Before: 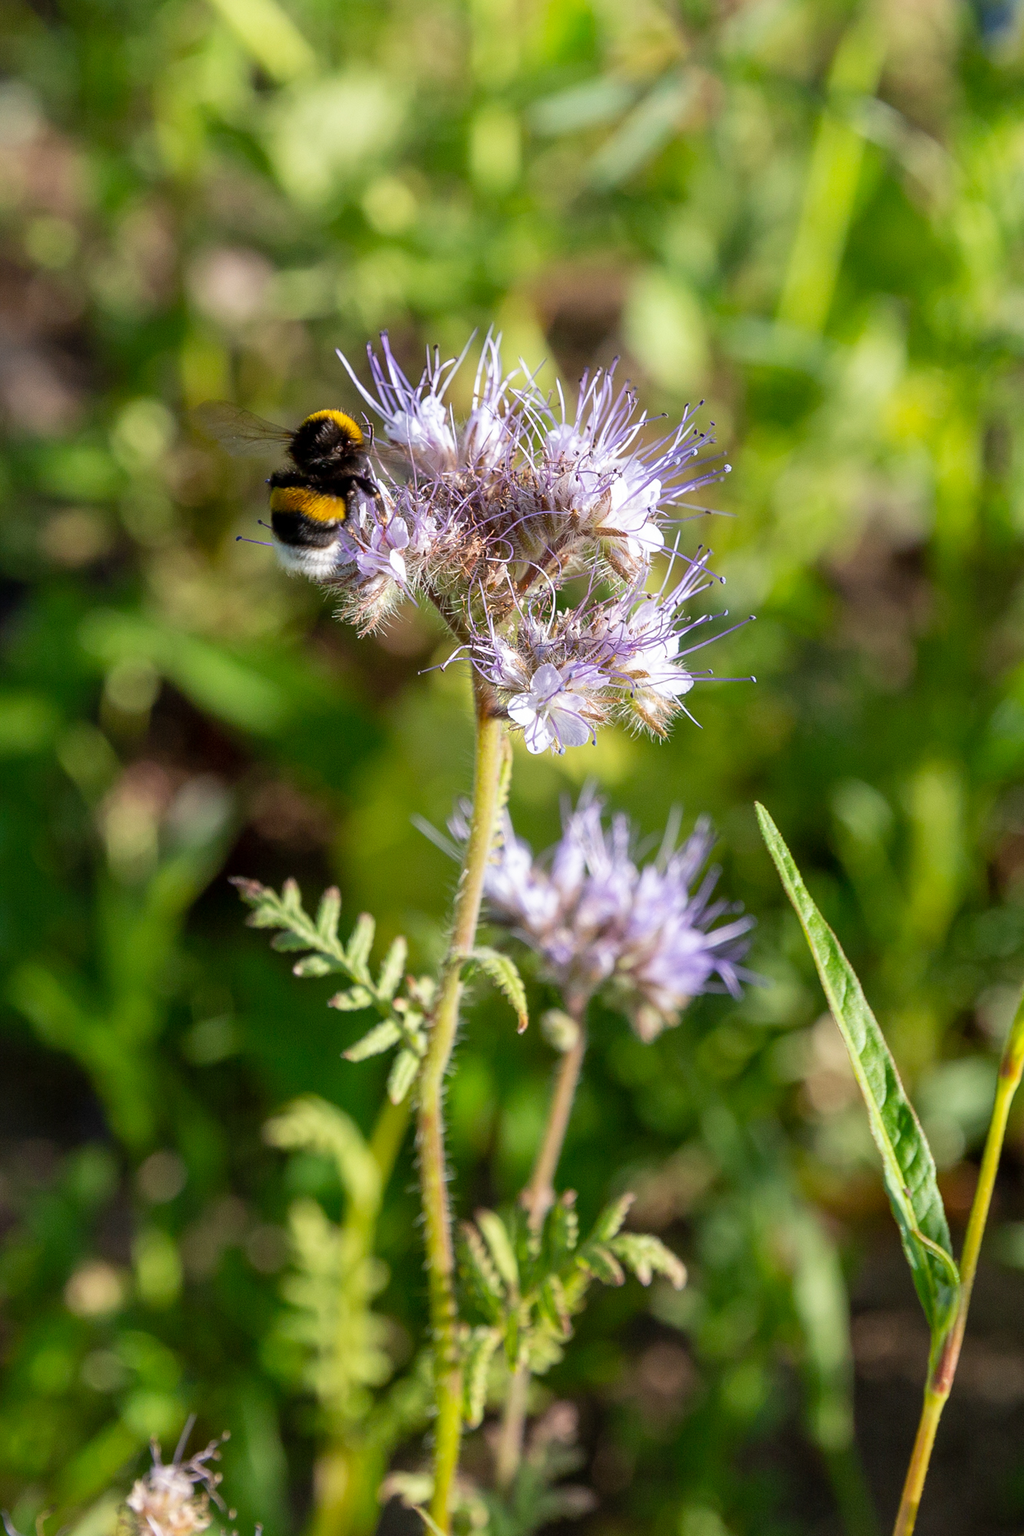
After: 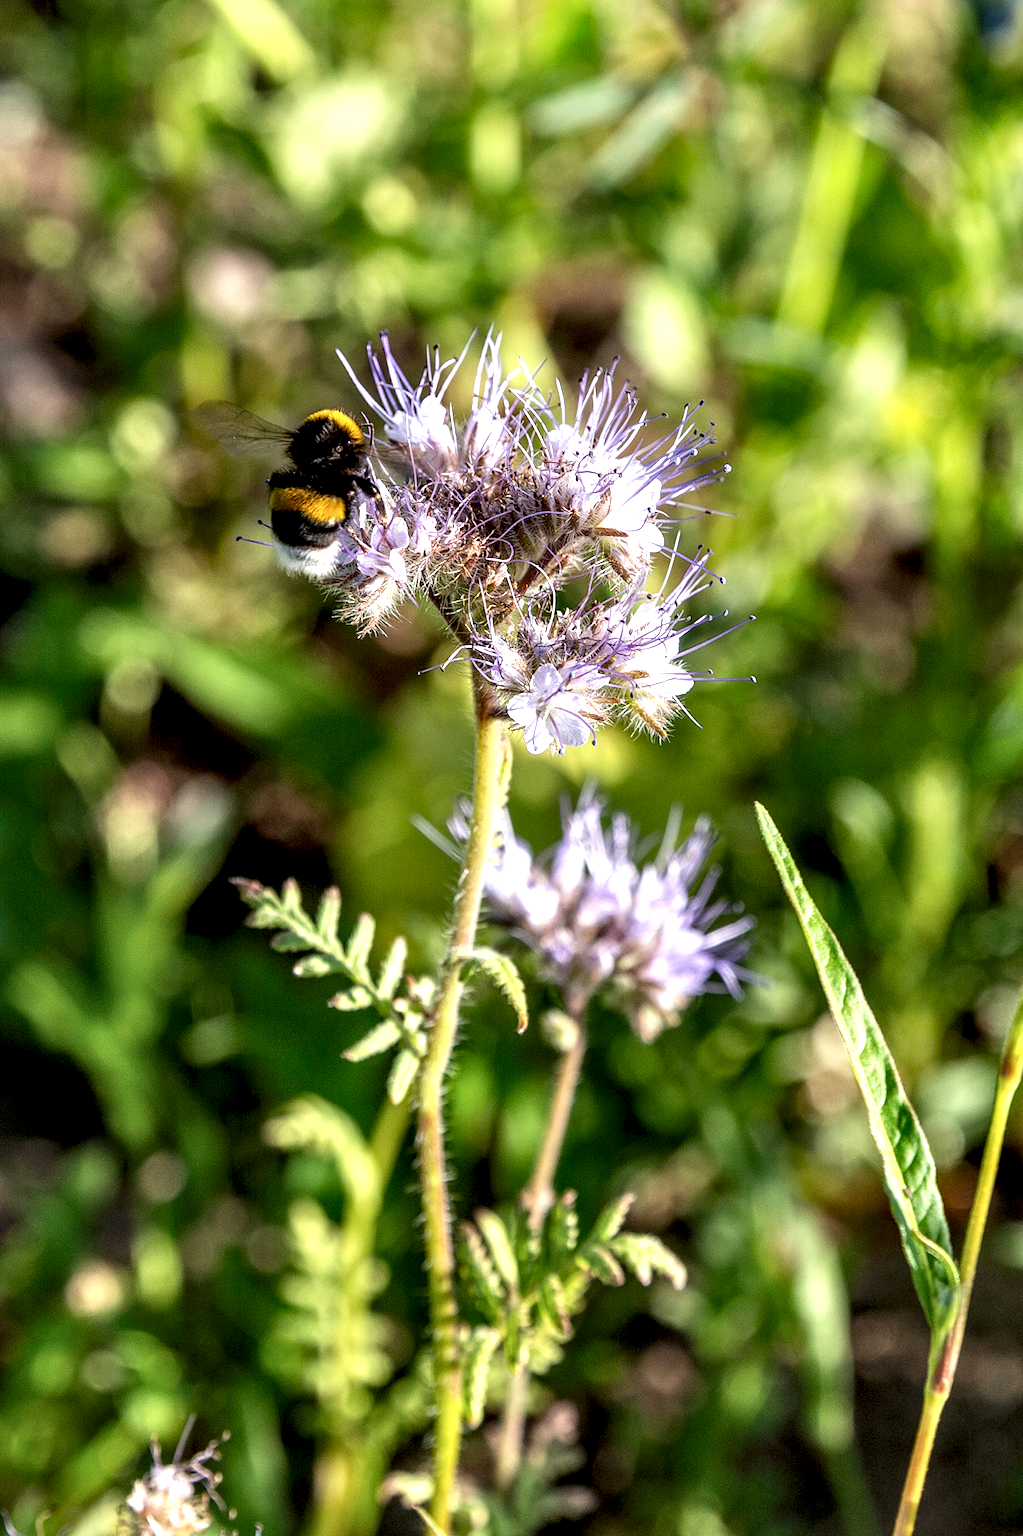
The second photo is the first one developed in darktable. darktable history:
local contrast: on, module defaults
contrast equalizer: y [[0.601, 0.6, 0.598, 0.598, 0.6, 0.601], [0.5 ×6], [0.5 ×6], [0 ×6], [0 ×6]]
exposure: exposure 0.168 EV, compensate highlight preservation false
